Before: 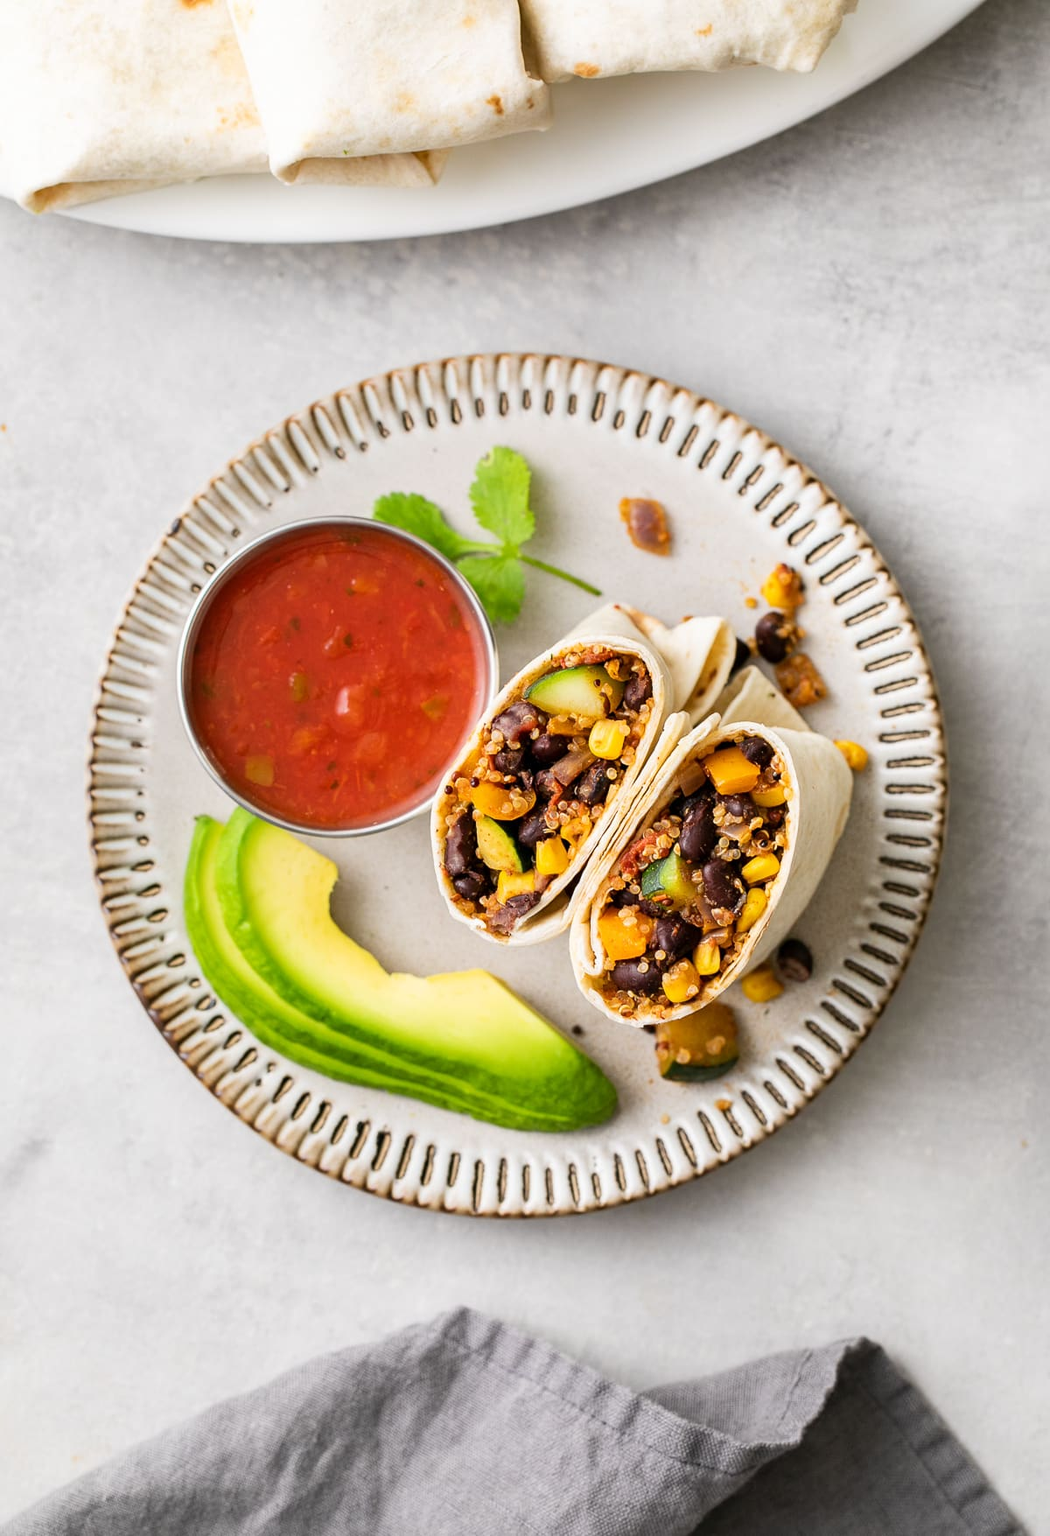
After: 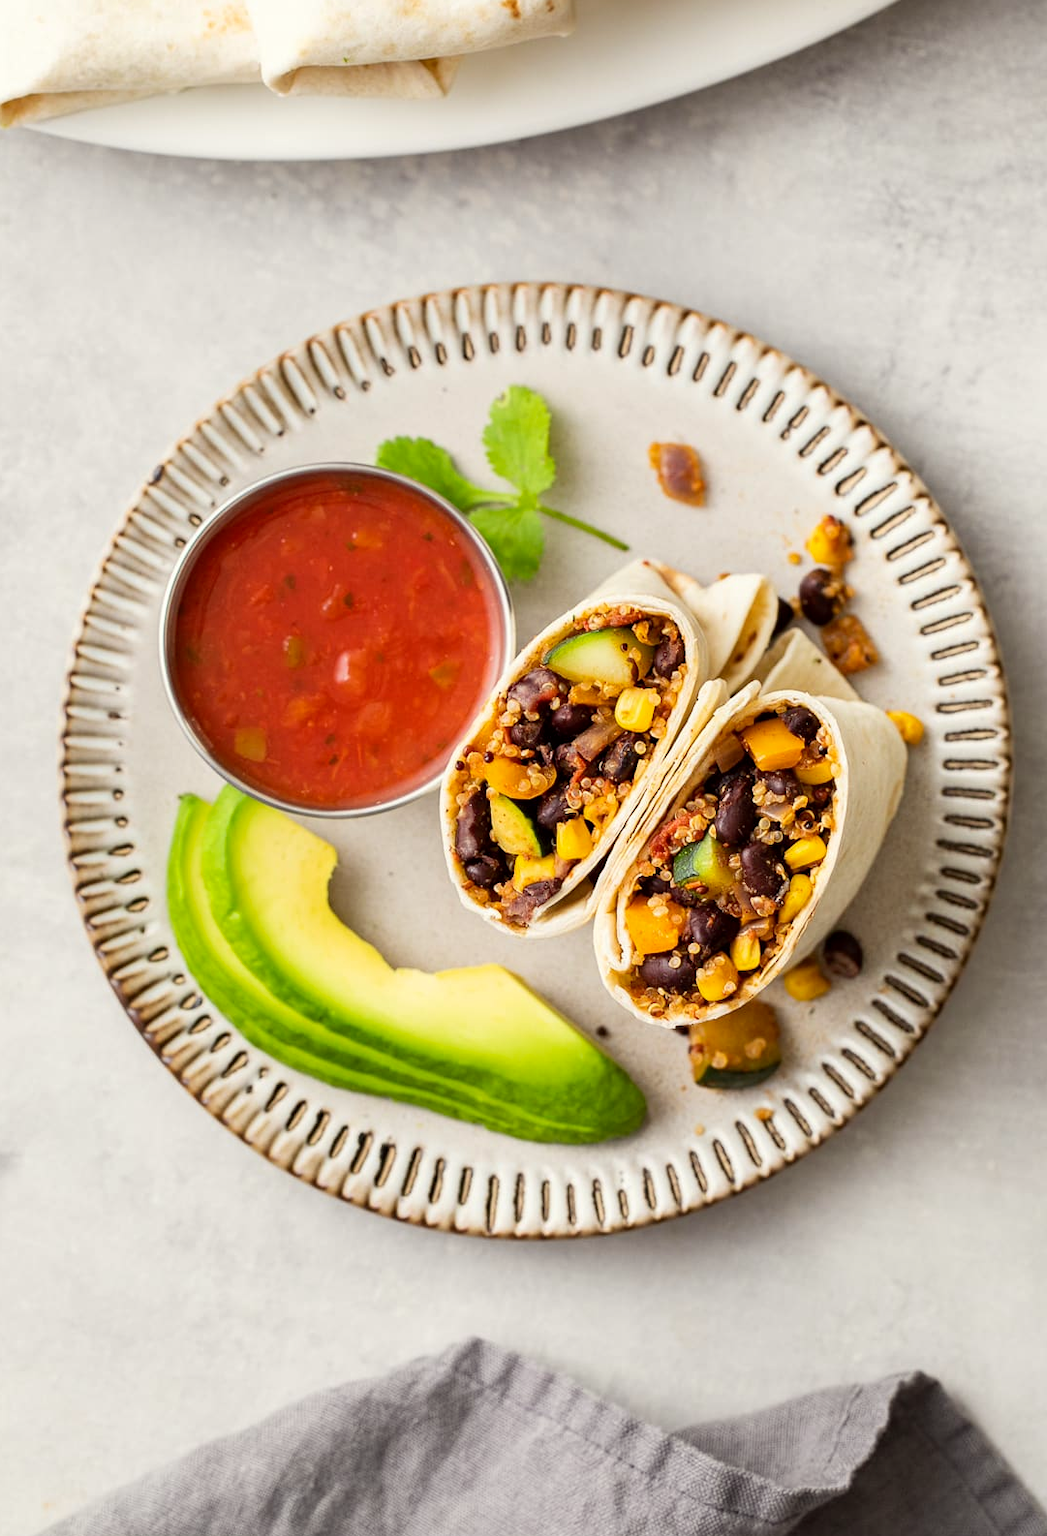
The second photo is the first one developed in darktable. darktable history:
exposure: black level correction 0.001, compensate highlight preservation false
color correction: highlights a* -0.879, highlights b* 4.59, shadows a* 3.58
crop: left 3.223%, top 6.394%, right 6.59%, bottom 3.23%
